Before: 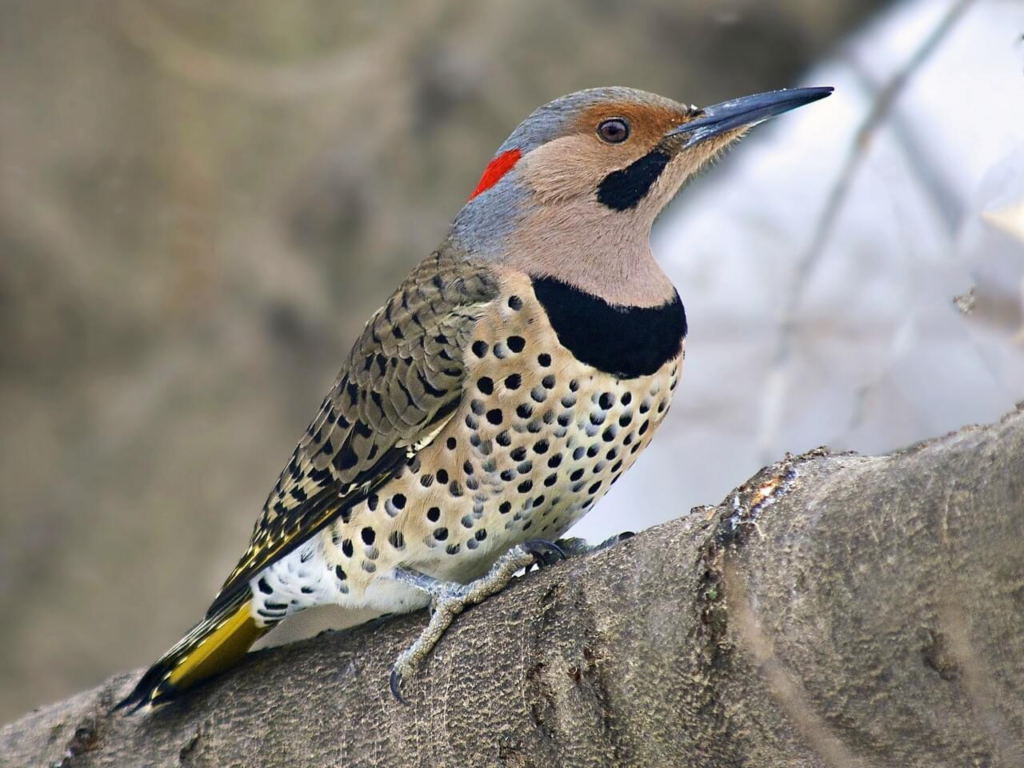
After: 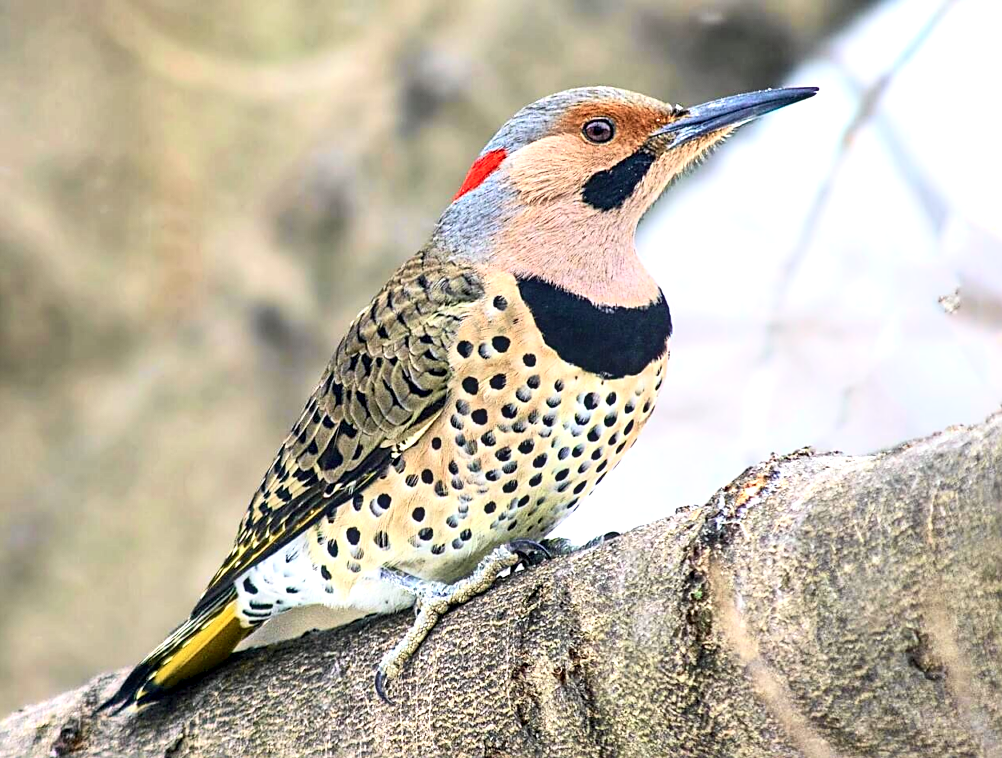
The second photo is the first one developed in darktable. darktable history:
exposure: black level correction 0, exposure 0.7 EV, compensate highlight preservation false
tone curve: curves: ch0 [(0, 0) (0.051, 0.03) (0.096, 0.071) (0.241, 0.247) (0.455, 0.525) (0.594, 0.697) (0.741, 0.845) (0.871, 0.933) (1, 0.984)]; ch1 [(0, 0) (0.1, 0.038) (0.318, 0.243) (0.399, 0.351) (0.478, 0.469) (0.499, 0.499) (0.534, 0.549) (0.565, 0.594) (0.601, 0.634) (0.666, 0.7) (1, 1)]; ch2 [(0, 0) (0.453, 0.45) (0.479, 0.483) (0.504, 0.499) (0.52, 0.519) (0.541, 0.559) (0.592, 0.612) (0.824, 0.815) (1, 1)], color space Lab, independent channels, preserve colors none
sharpen: on, module defaults
crop and rotate: left 1.51%, right 0.638%, bottom 1.288%
local contrast: detail 142%
